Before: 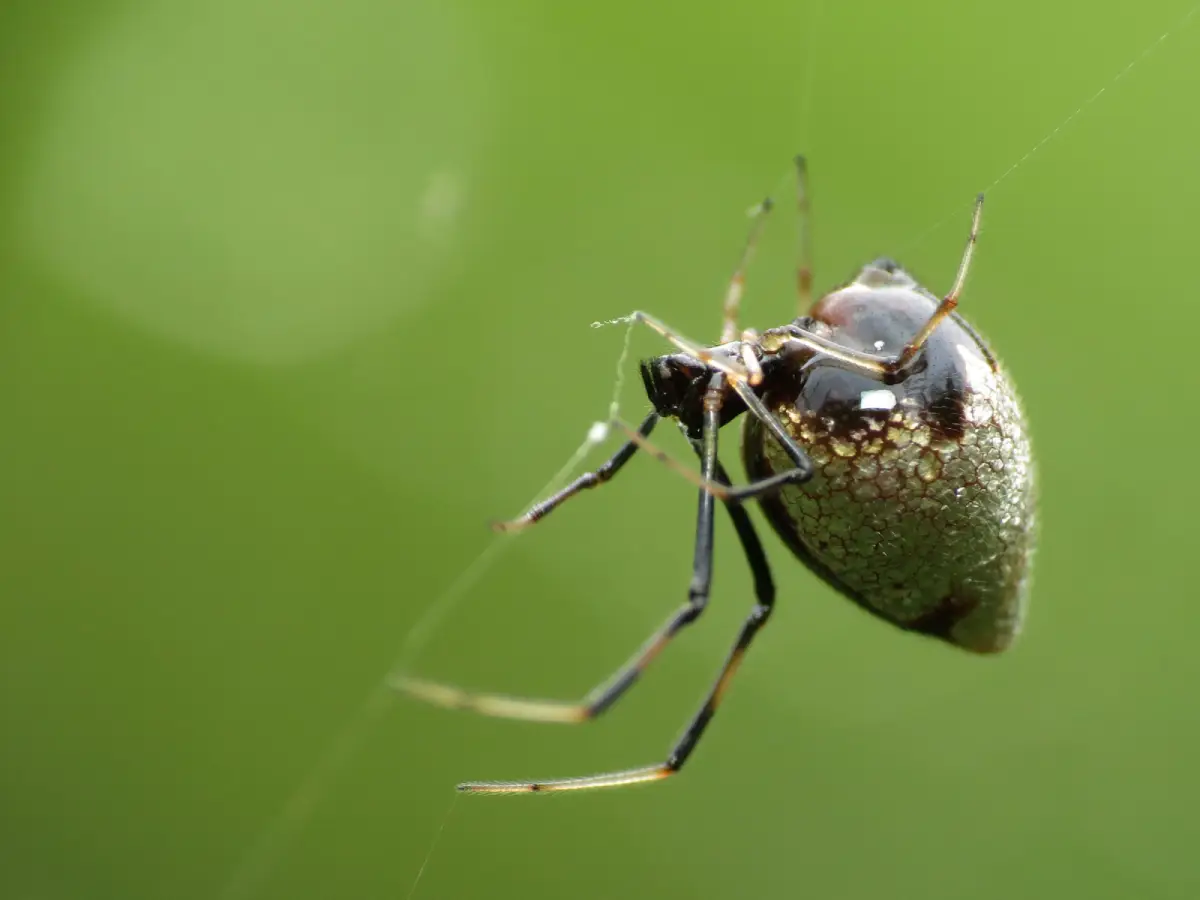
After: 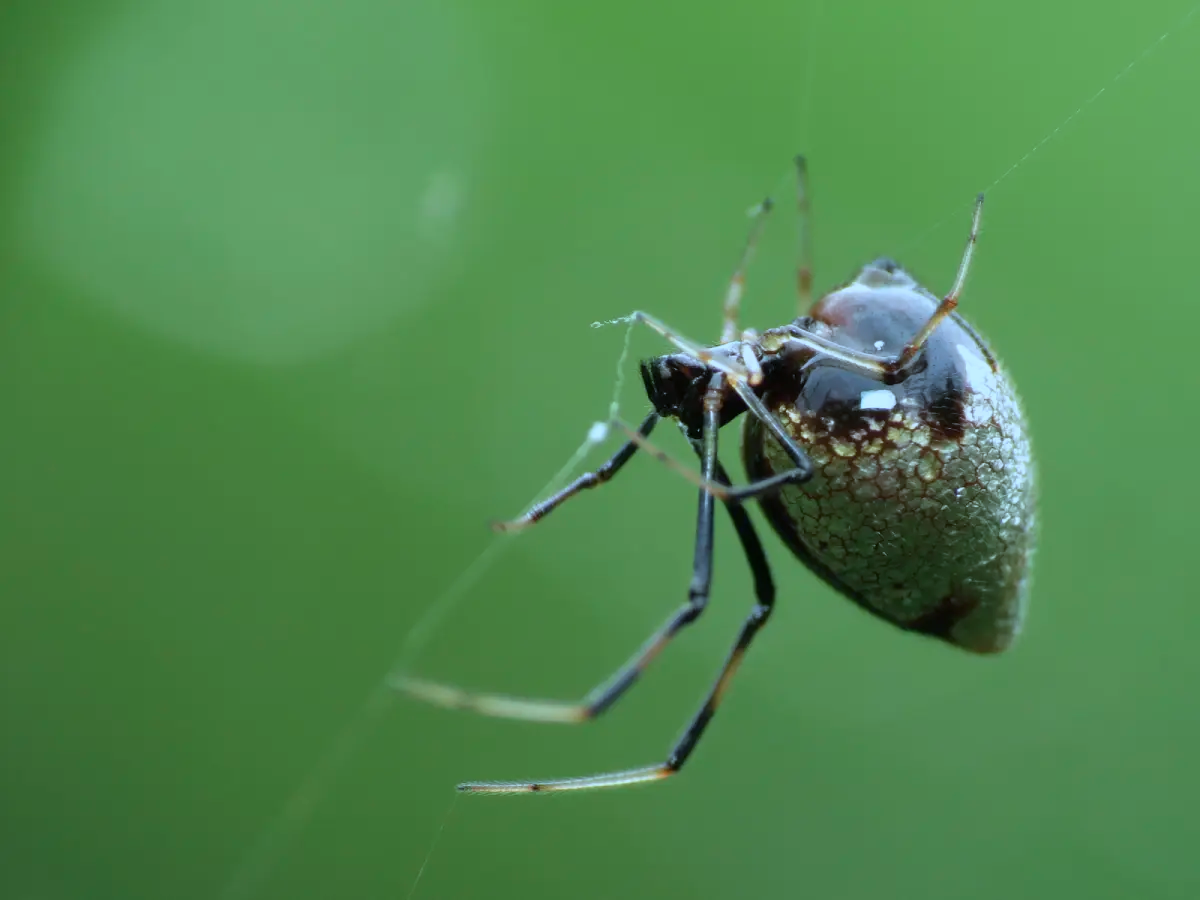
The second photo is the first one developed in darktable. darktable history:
exposure: exposure -0.294 EV, compensate exposure bias true, compensate highlight preservation false
color calibration: x 0.395, y 0.386, temperature 3648.21 K
